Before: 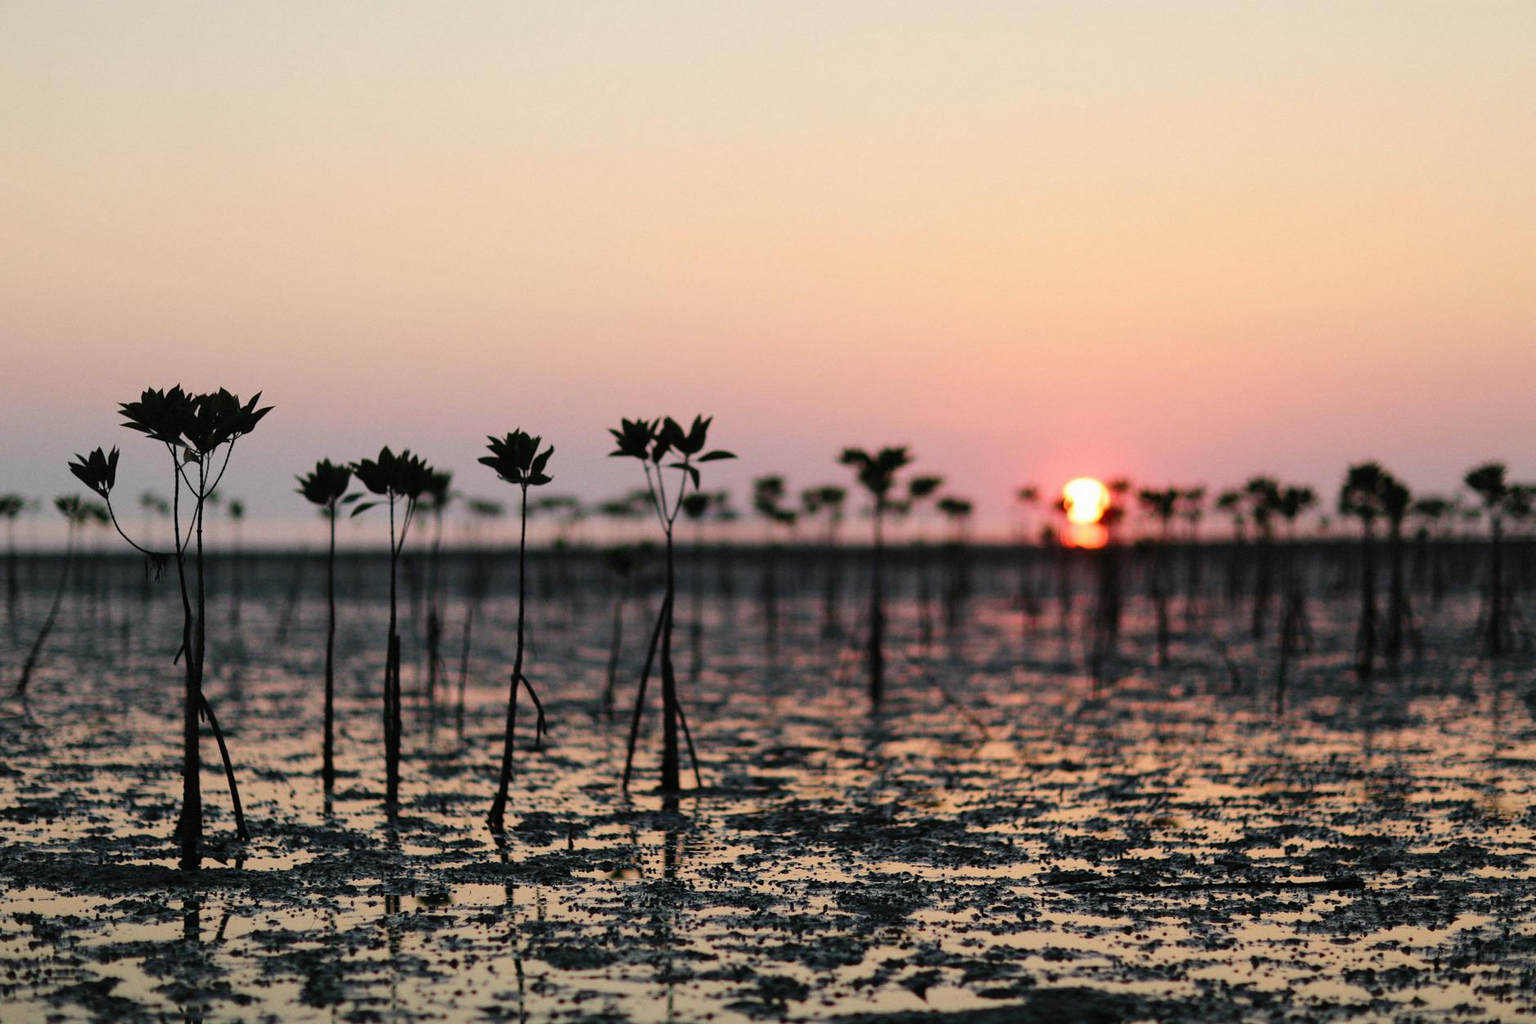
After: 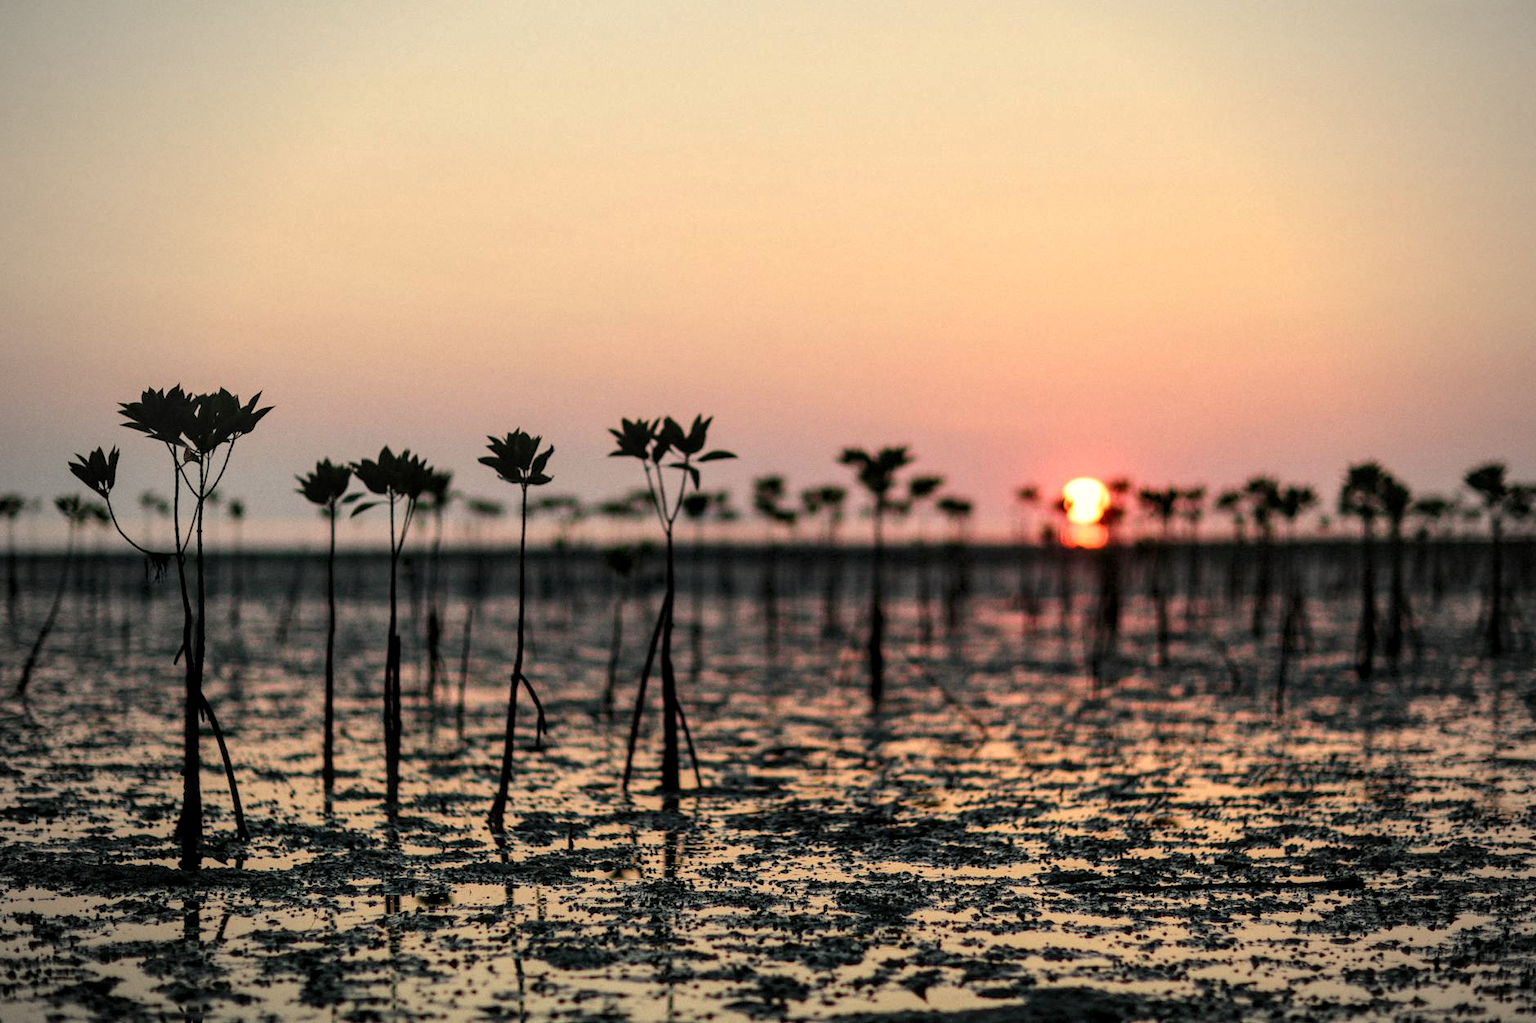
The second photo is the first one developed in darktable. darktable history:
local contrast: highlights 61%, detail 143%, midtone range 0.428
white balance: red 1.029, blue 0.92
grain: coarseness 0.09 ISO, strength 10%
vignetting: fall-off start 74.49%, fall-off radius 65.9%, brightness -0.628, saturation -0.68
